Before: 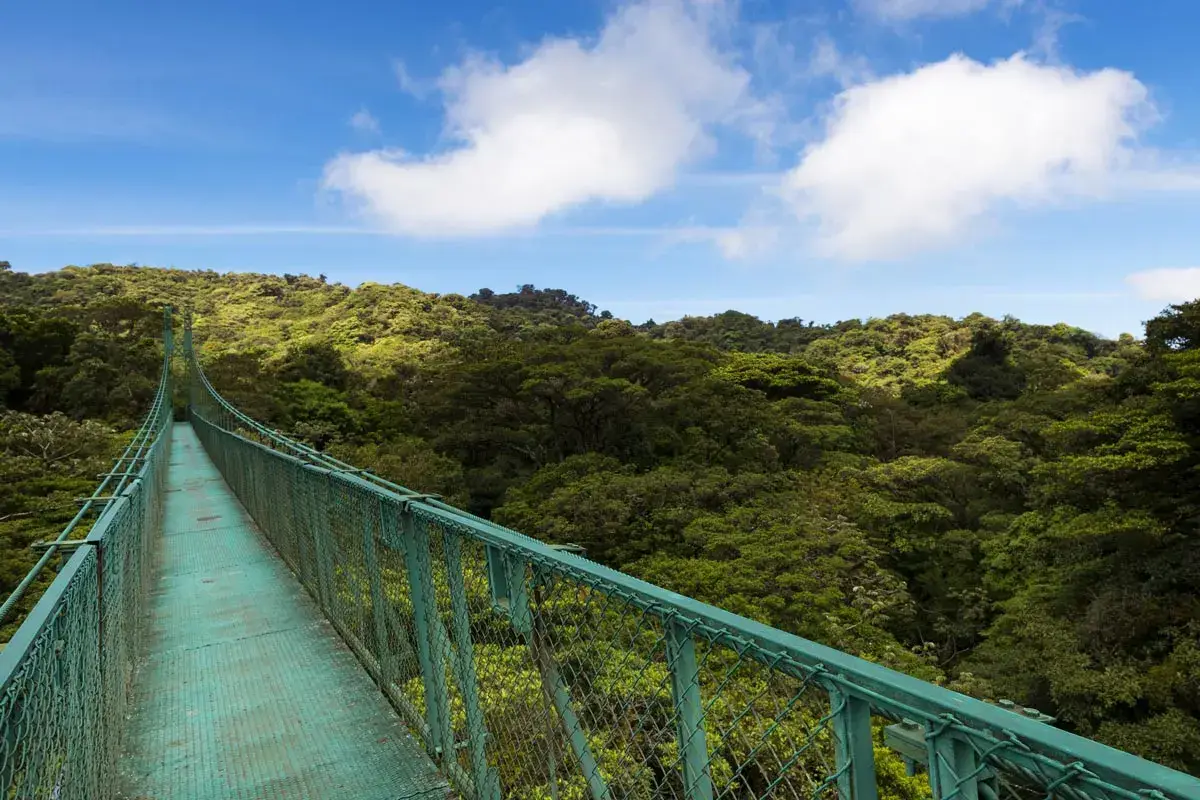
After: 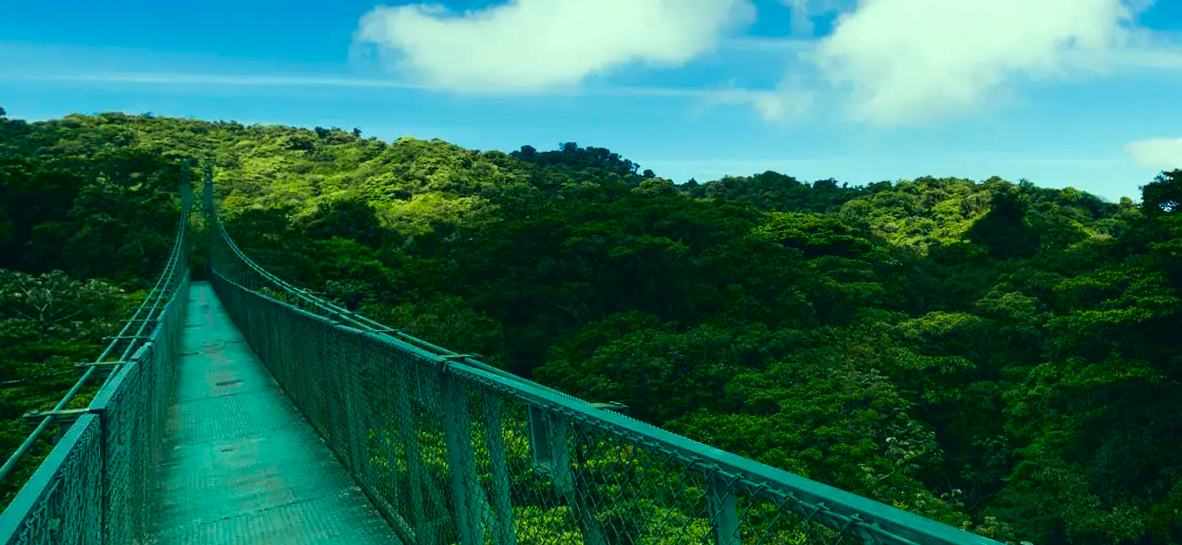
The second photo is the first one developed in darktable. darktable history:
rotate and perspective: rotation -0.013°, lens shift (vertical) -0.027, lens shift (horizontal) 0.178, crop left 0.016, crop right 0.989, crop top 0.082, crop bottom 0.918
color correction: highlights a* -20.08, highlights b* 9.8, shadows a* -20.4, shadows b* -10.76
crop: top 13.819%, bottom 11.169%
contrast brightness saturation: contrast 0.07, brightness -0.14, saturation 0.11
